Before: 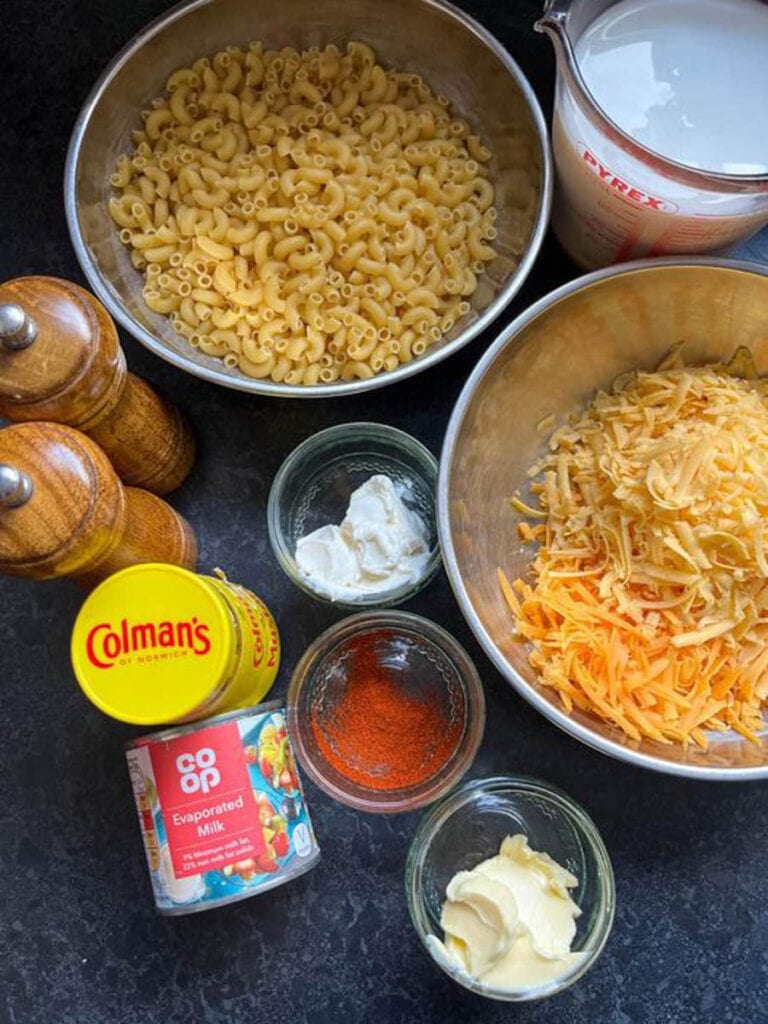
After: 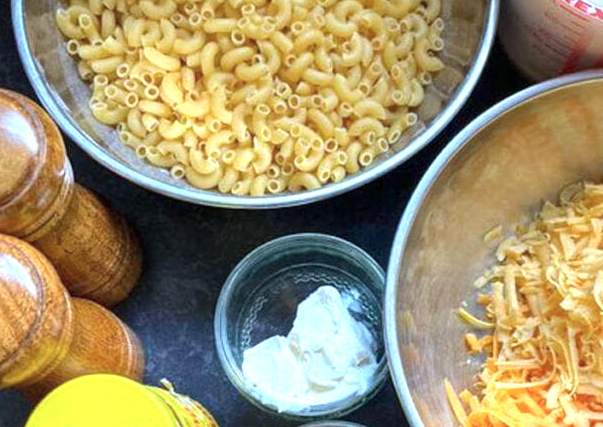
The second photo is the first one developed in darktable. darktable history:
tone equalizer: on, module defaults
color calibration: illuminant as shot in camera, x 0.385, y 0.38, temperature 3935.78 K
crop: left 6.933%, top 18.502%, right 14.453%, bottom 39.796%
exposure: black level correction 0, exposure 0.698 EV, compensate highlight preservation false
levels: mode automatic, levels [0.026, 0.507, 0.987]
